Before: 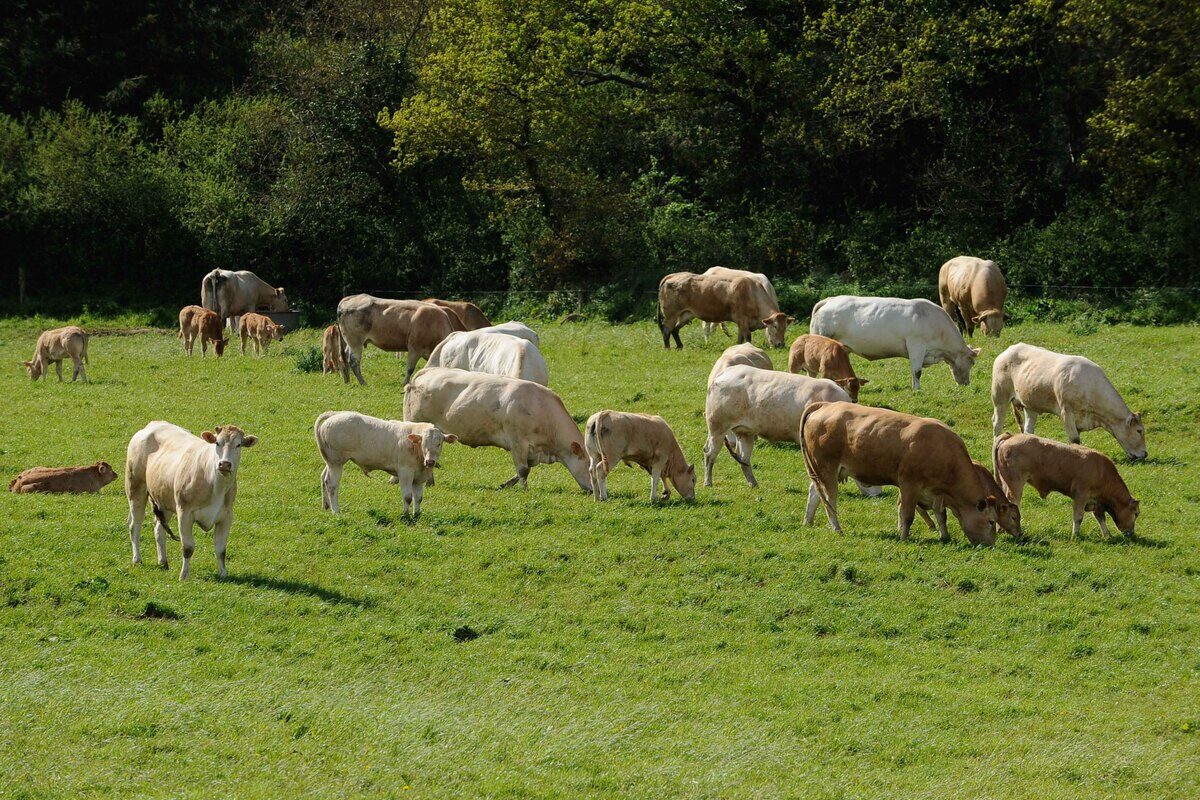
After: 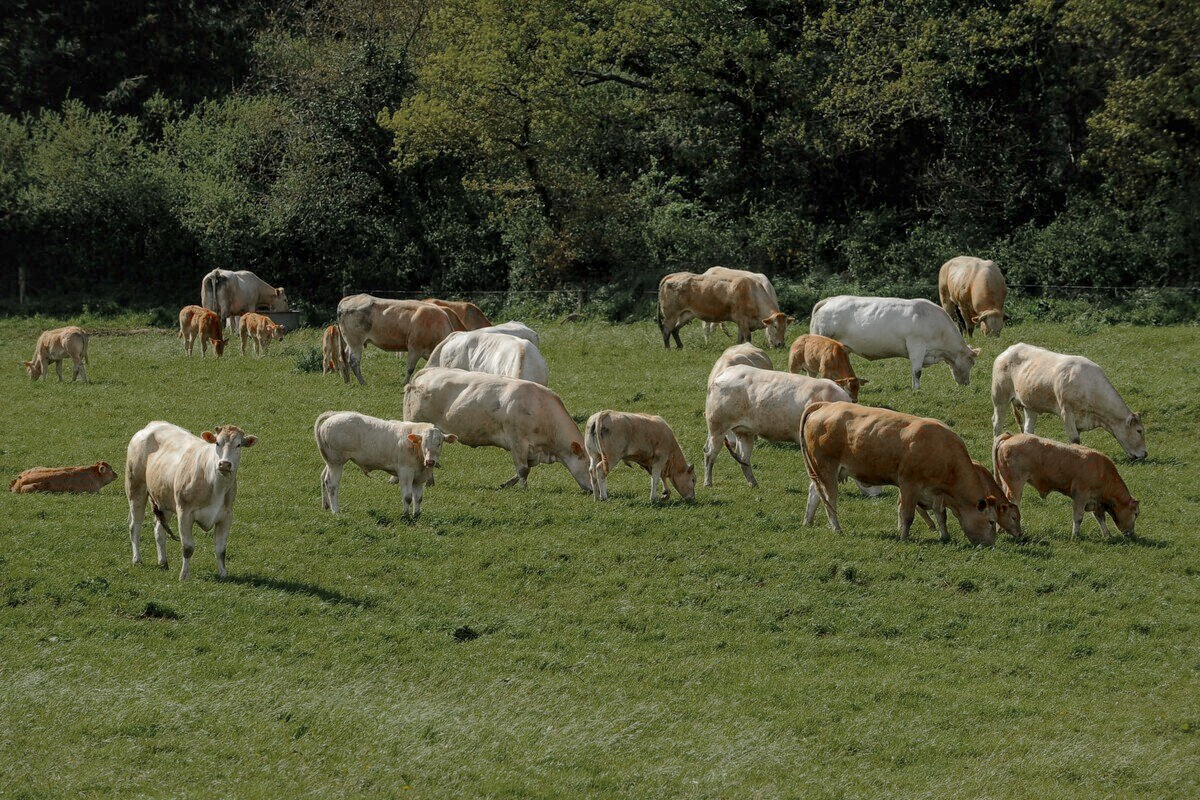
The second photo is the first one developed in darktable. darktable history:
local contrast: on, module defaults
shadows and highlights: on, module defaults
color zones: curves: ch0 [(0, 0.48) (0.209, 0.398) (0.305, 0.332) (0.429, 0.493) (0.571, 0.5) (0.714, 0.5) (0.857, 0.5) (1, 0.48)]; ch1 [(0, 0.736) (0.143, 0.625) (0.225, 0.371) (0.429, 0.256) (0.571, 0.241) (0.714, 0.213) (0.857, 0.48) (1, 0.736)]; ch2 [(0, 0.448) (0.143, 0.498) (0.286, 0.5) (0.429, 0.5) (0.571, 0.5) (0.714, 0.5) (0.857, 0.5) (1, 0.448)]
